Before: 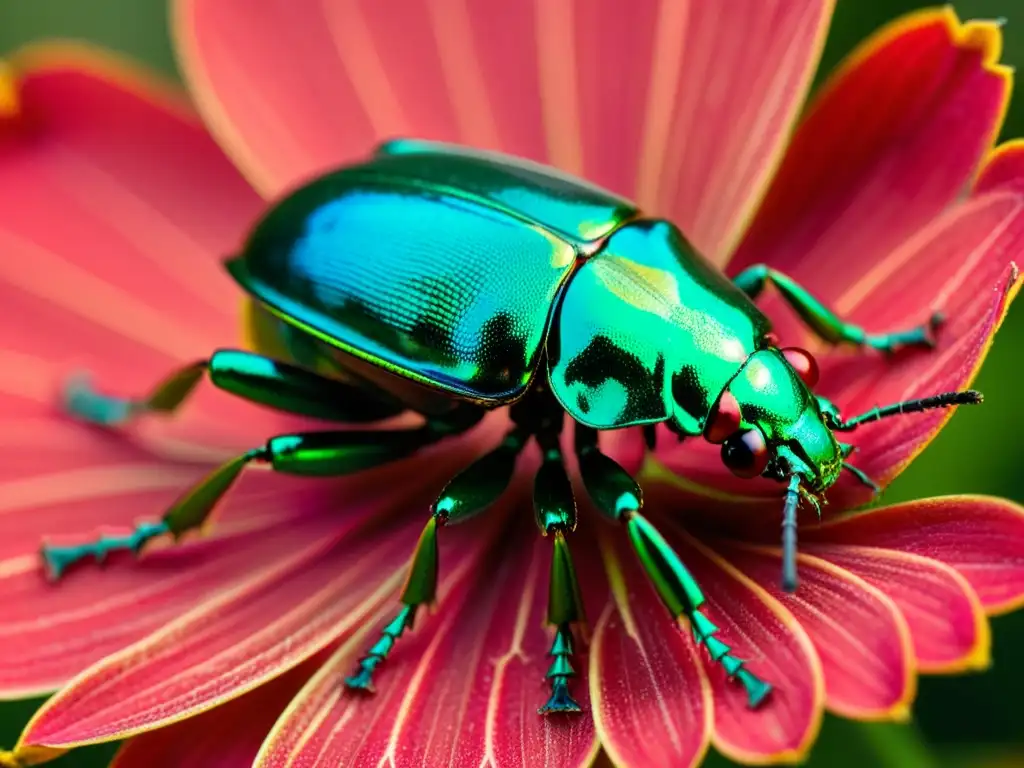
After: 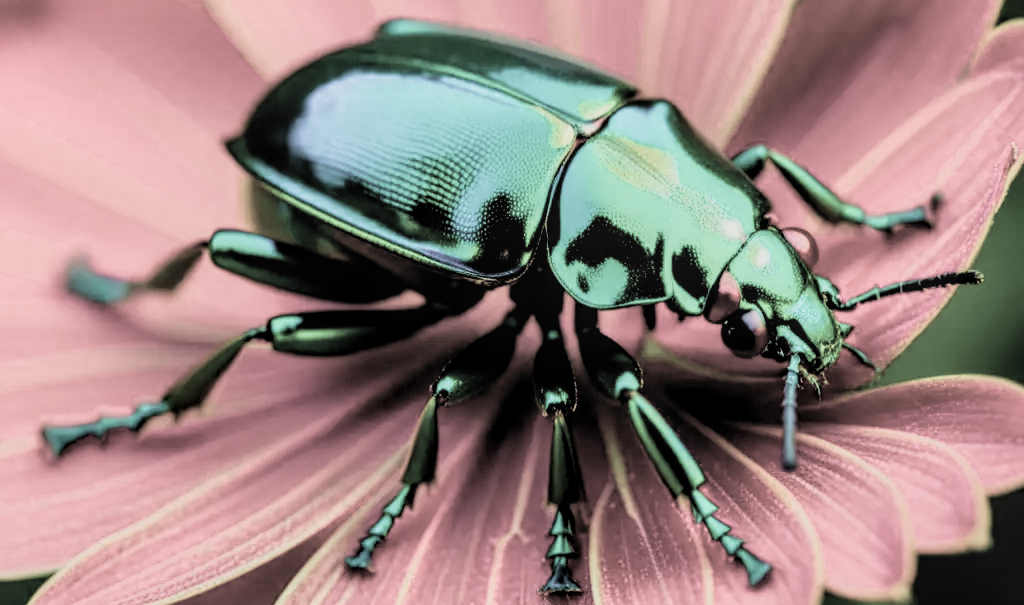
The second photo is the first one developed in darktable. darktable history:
crop and rotate: top 15.736%, bottom 5.483%
local contrast: on, module defaults
color balance rgb: linear chroma grading › global chroma 14.812%, perceptual saturation grading › global saturation 25.654%, contrast -10.443%
filmic rgb: black relative exposure -5.14 EV, white relative exposure 3.19 EV, threshold 6 EV, hardness 3.41, contrast 1.183, highlights saturation mix -31.19%, add noise in highlights 0.099, color science v4 (2020), iterations of high-quality reconstruction 0, type of noise poissonian, enable highlight reconstruction true
contrast brightness saturation: contrast 0.072, brightness 0.077, saturation 0.177
